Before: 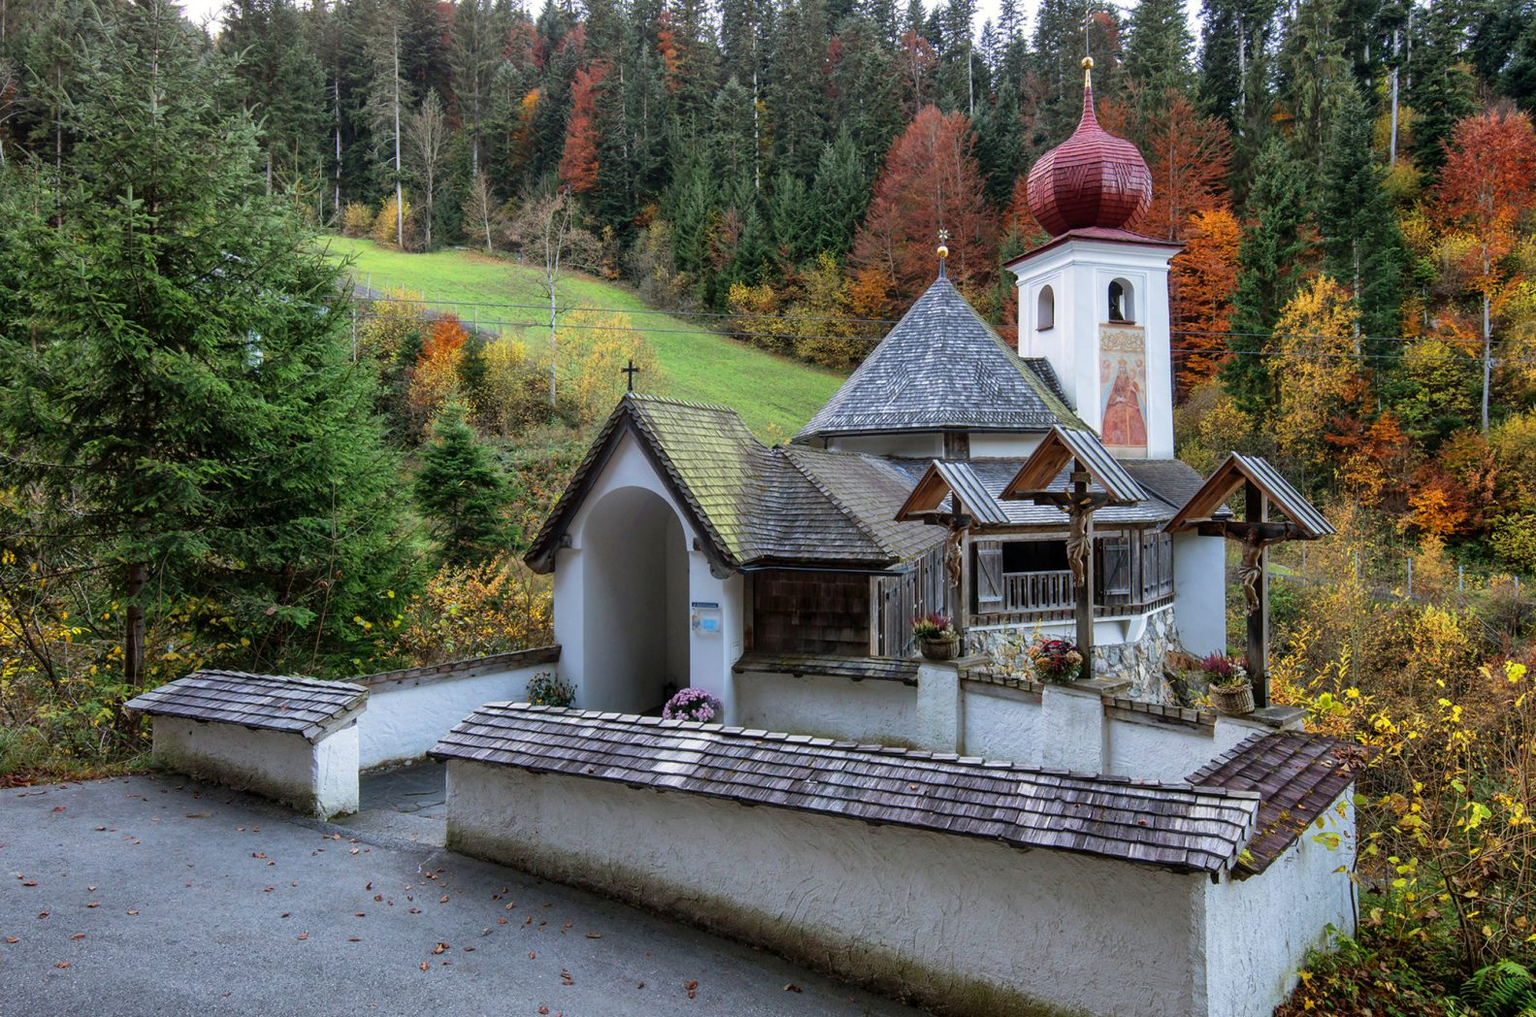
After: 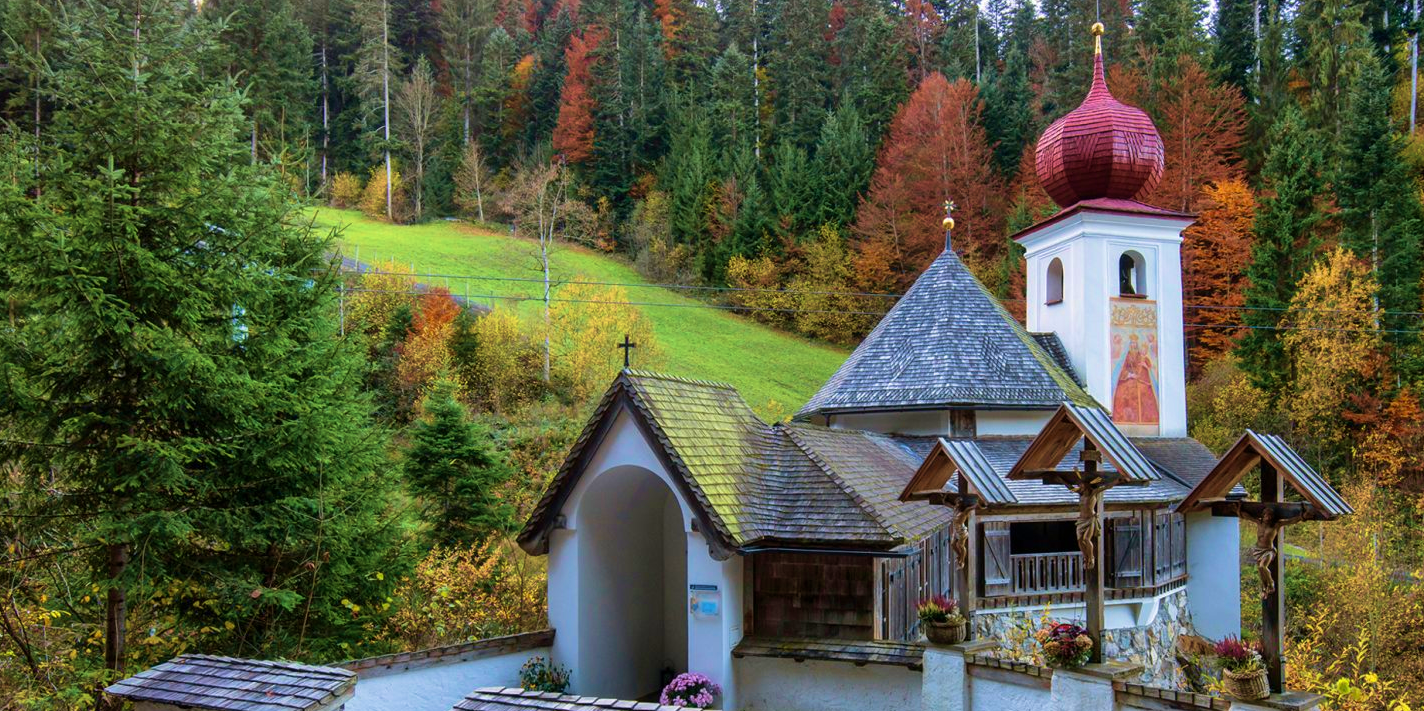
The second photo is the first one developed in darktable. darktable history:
velvia: strength 75%
crop: left 1.509%, top 3.452%, right 7.696%, bottom 28.452%
